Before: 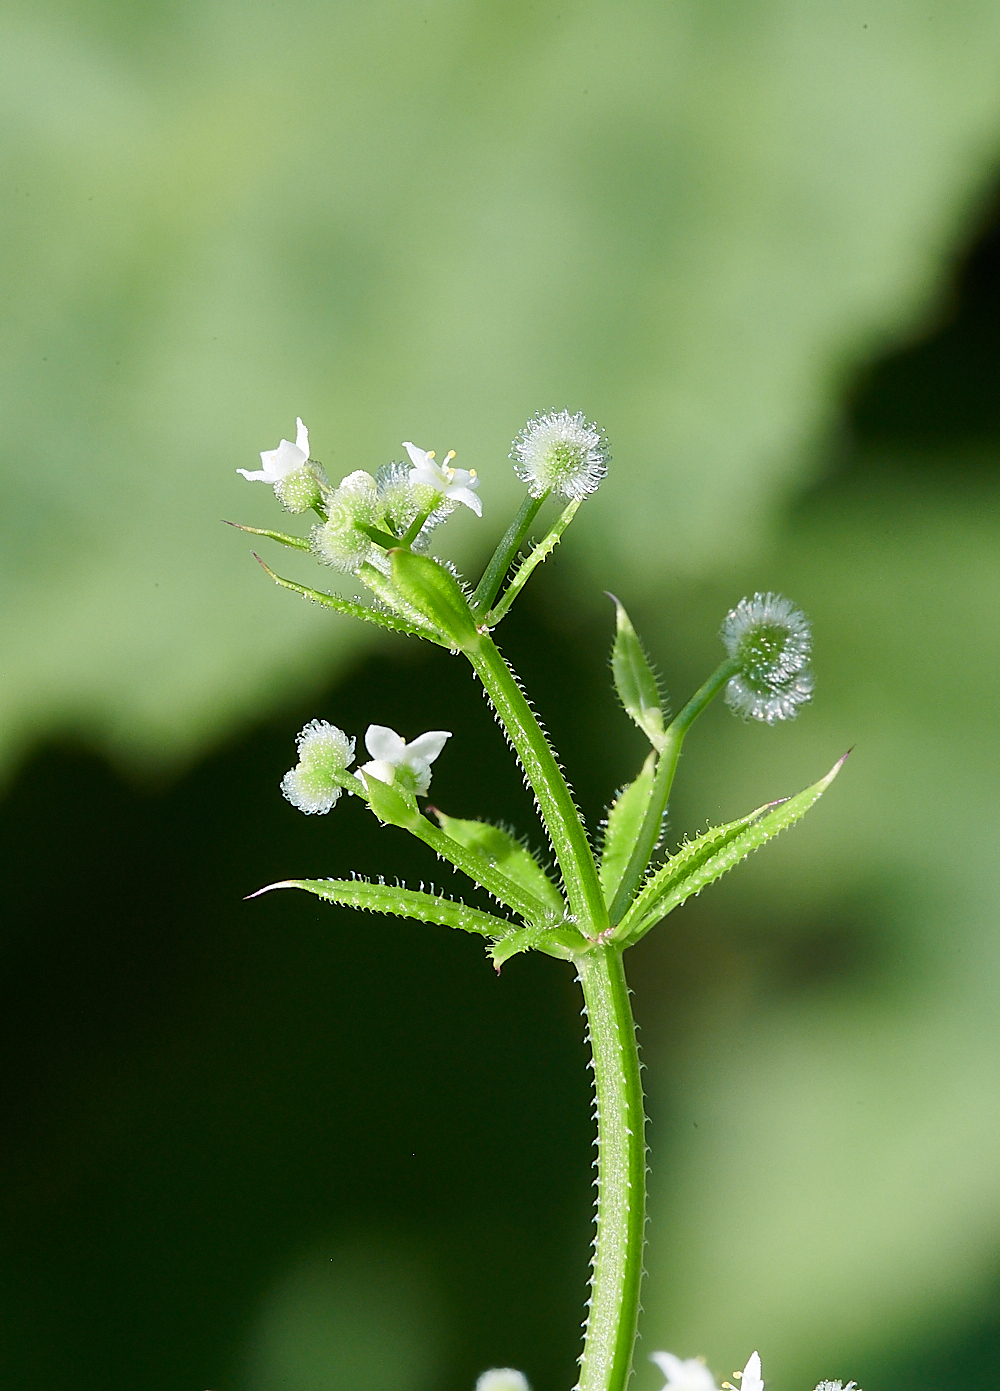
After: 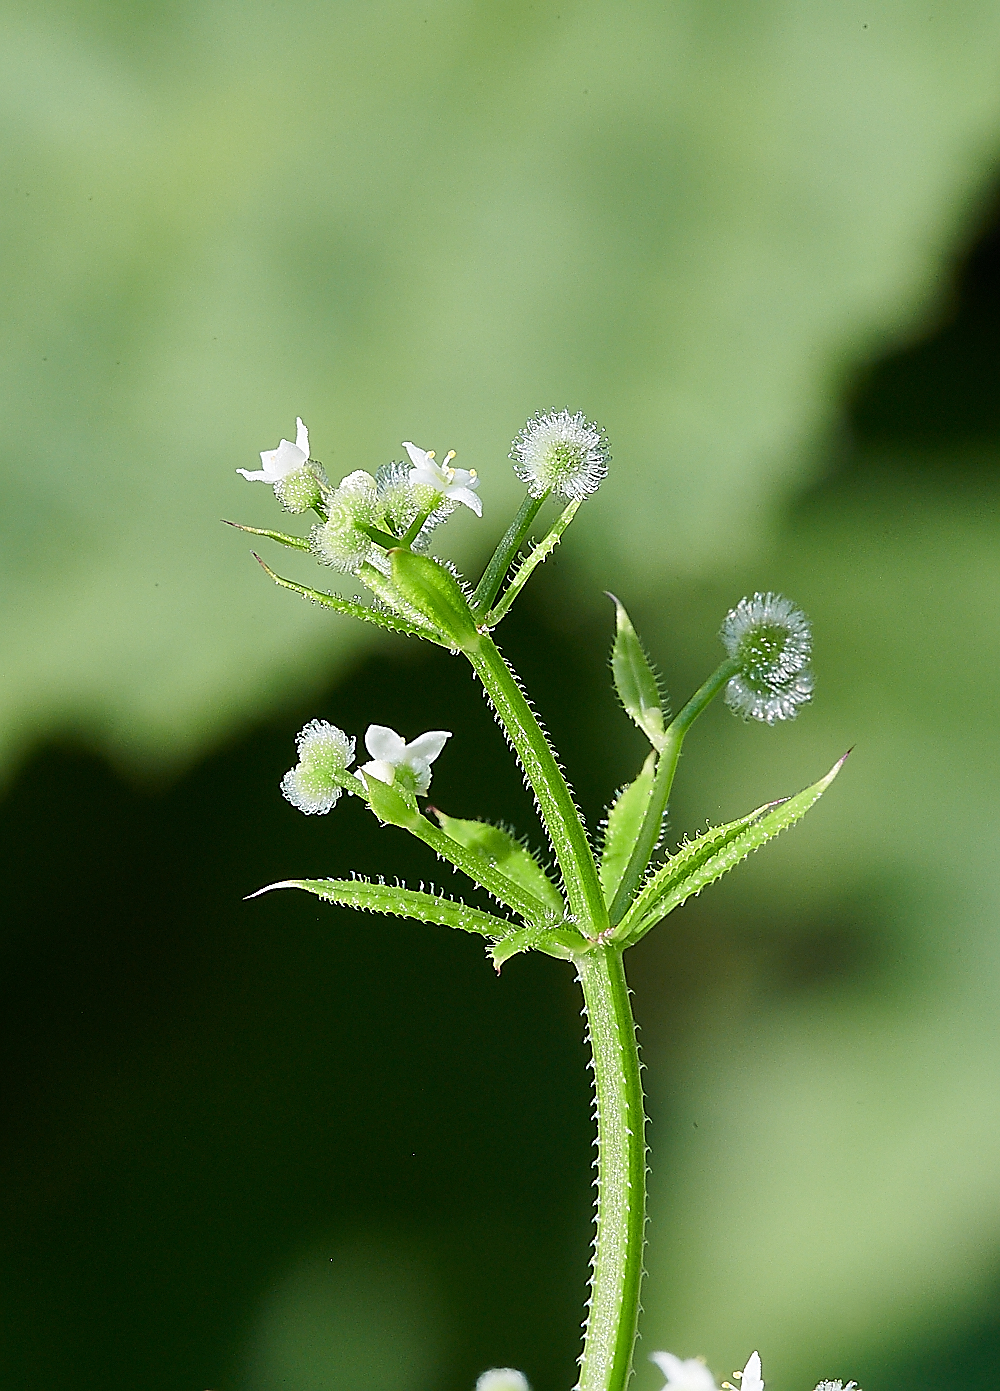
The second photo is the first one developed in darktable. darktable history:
exposure: exposure -0.021 EV, compensate highlight preservation false
sharpen: radius 1.4, amount 1.25, threshold 0.7
